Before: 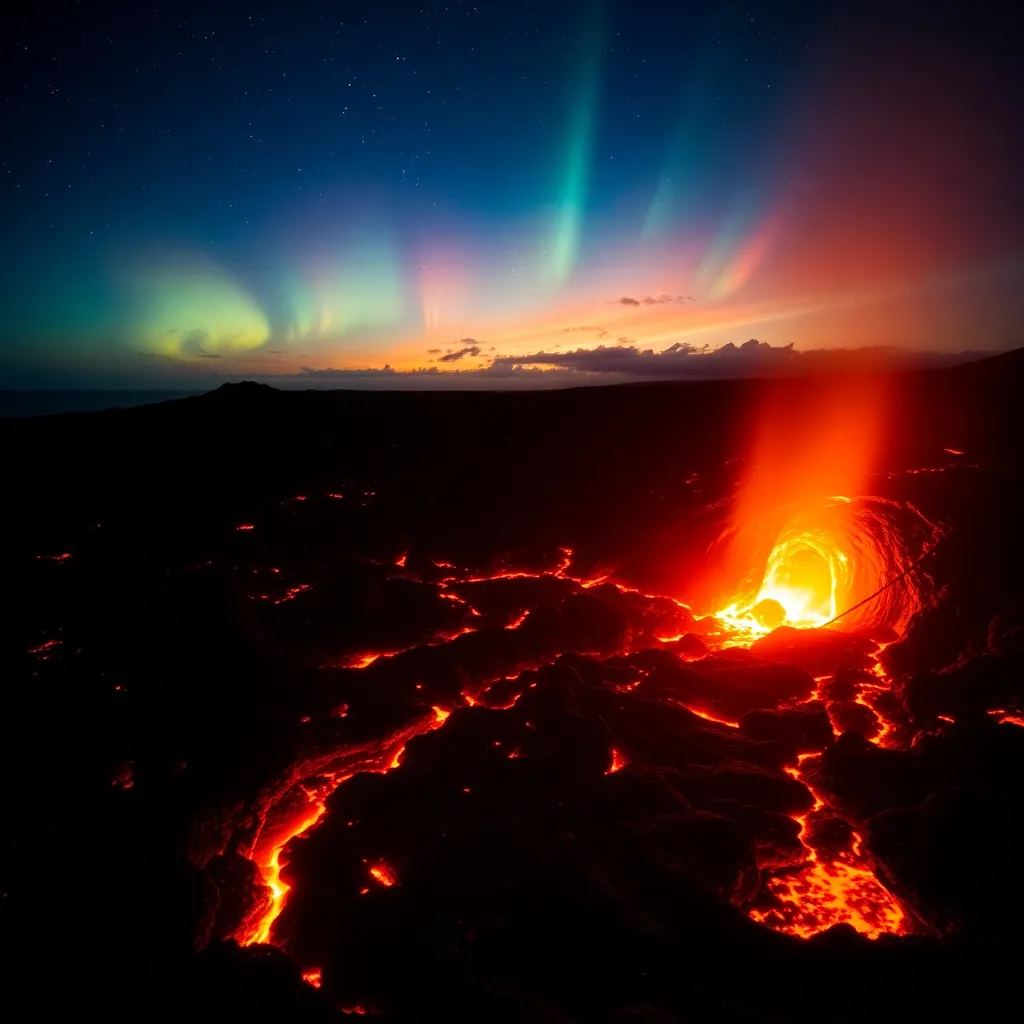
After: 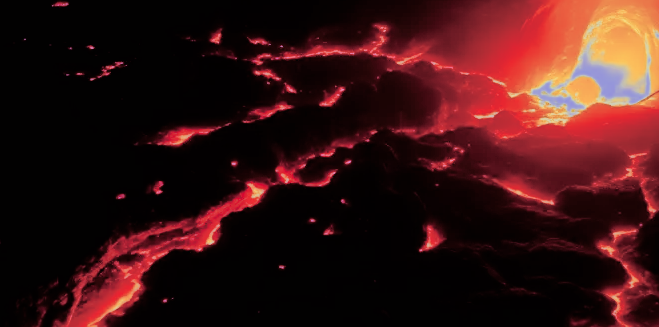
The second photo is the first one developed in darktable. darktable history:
sharpen: on, module defaults
crop: left 18.091%, top 51.13%, right 17.525%, bottom 16.85%
color zones: curves: ch0 [(0, 0.473) (0.001, 0.473) (0.226, 0.548) (0.4, 0.589) (0.525, 0.54) (0.728, 0.403) (0.999, 0.473) (1, 0.473)]; ch1 [(0, 0.619) (0.001, 0.619) (0.234, 0.388) (0.4, 0.372) (0.528, 0.422) (0.732, 0.53) (0.999, 0.619) (1, 0.619)]; ch2 [(0, 0.547) (0.001, 0.547) (0.226, 0.45) (0.4, 0.525) (0.525, 0.585) (0.8, 0.511) (0.999, 0.547) (1, 0.547)]
white balance: red 0.98, blue 1.61
split-toning: on, module defaults
filmic rgb: black relative exposure -9.22 EV, white relative exposure 6.77 EV, hardness 3.07, contrast 1.05
shadows and highlights: on, module defaults
